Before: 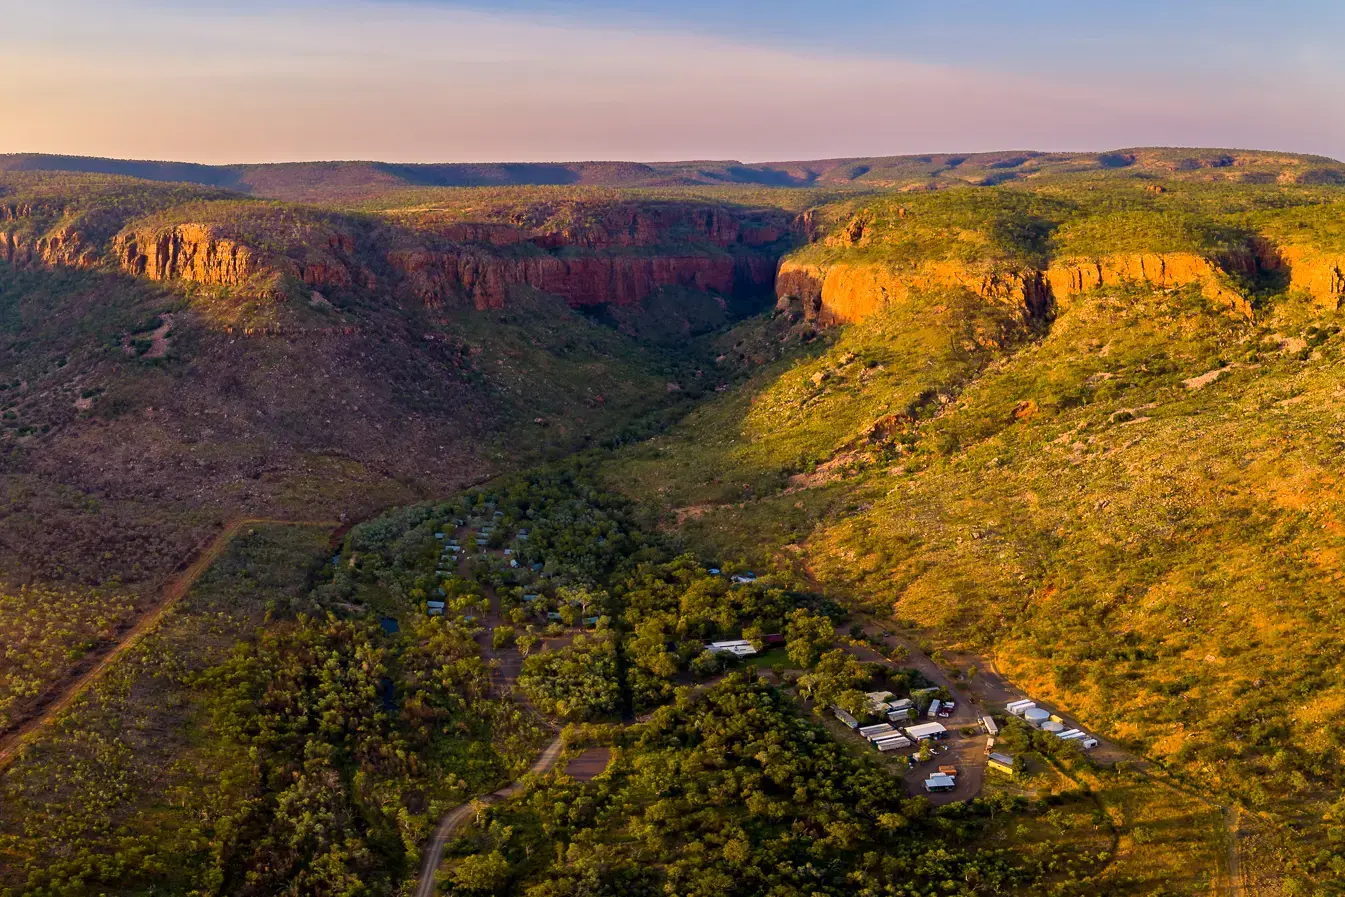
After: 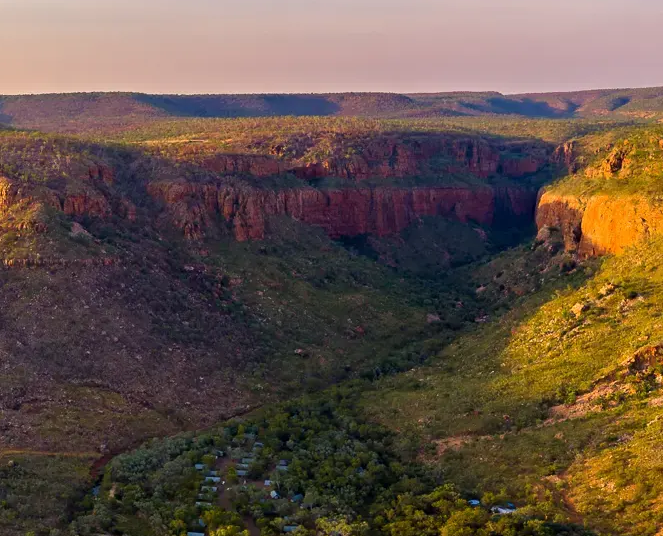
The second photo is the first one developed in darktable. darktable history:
crop: left 17.883%, top 7.704%, right 32.785%, bottom 32.507%
